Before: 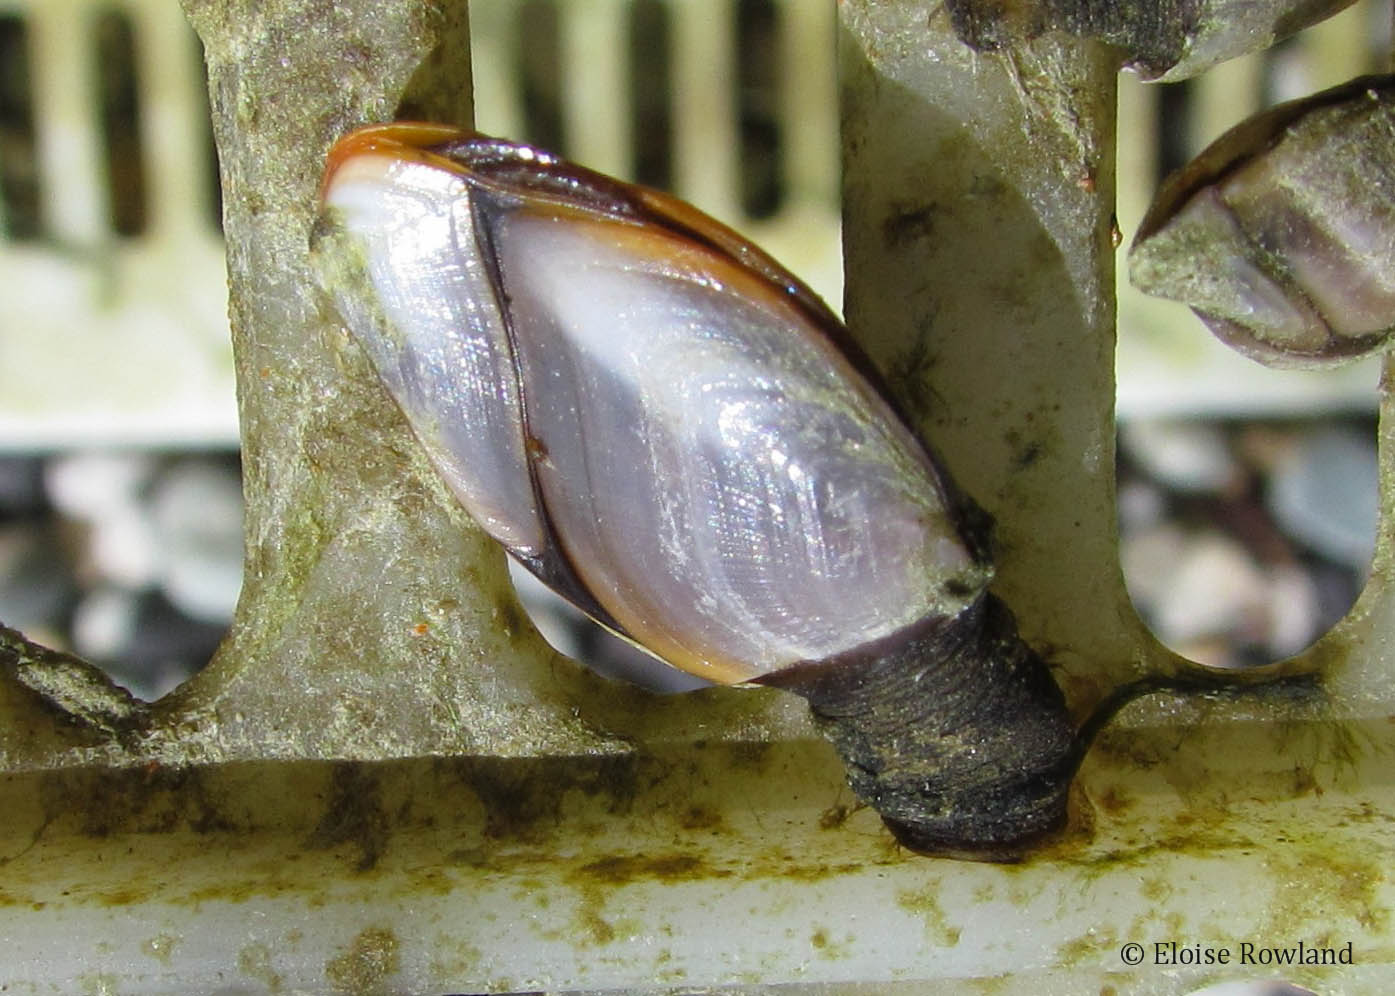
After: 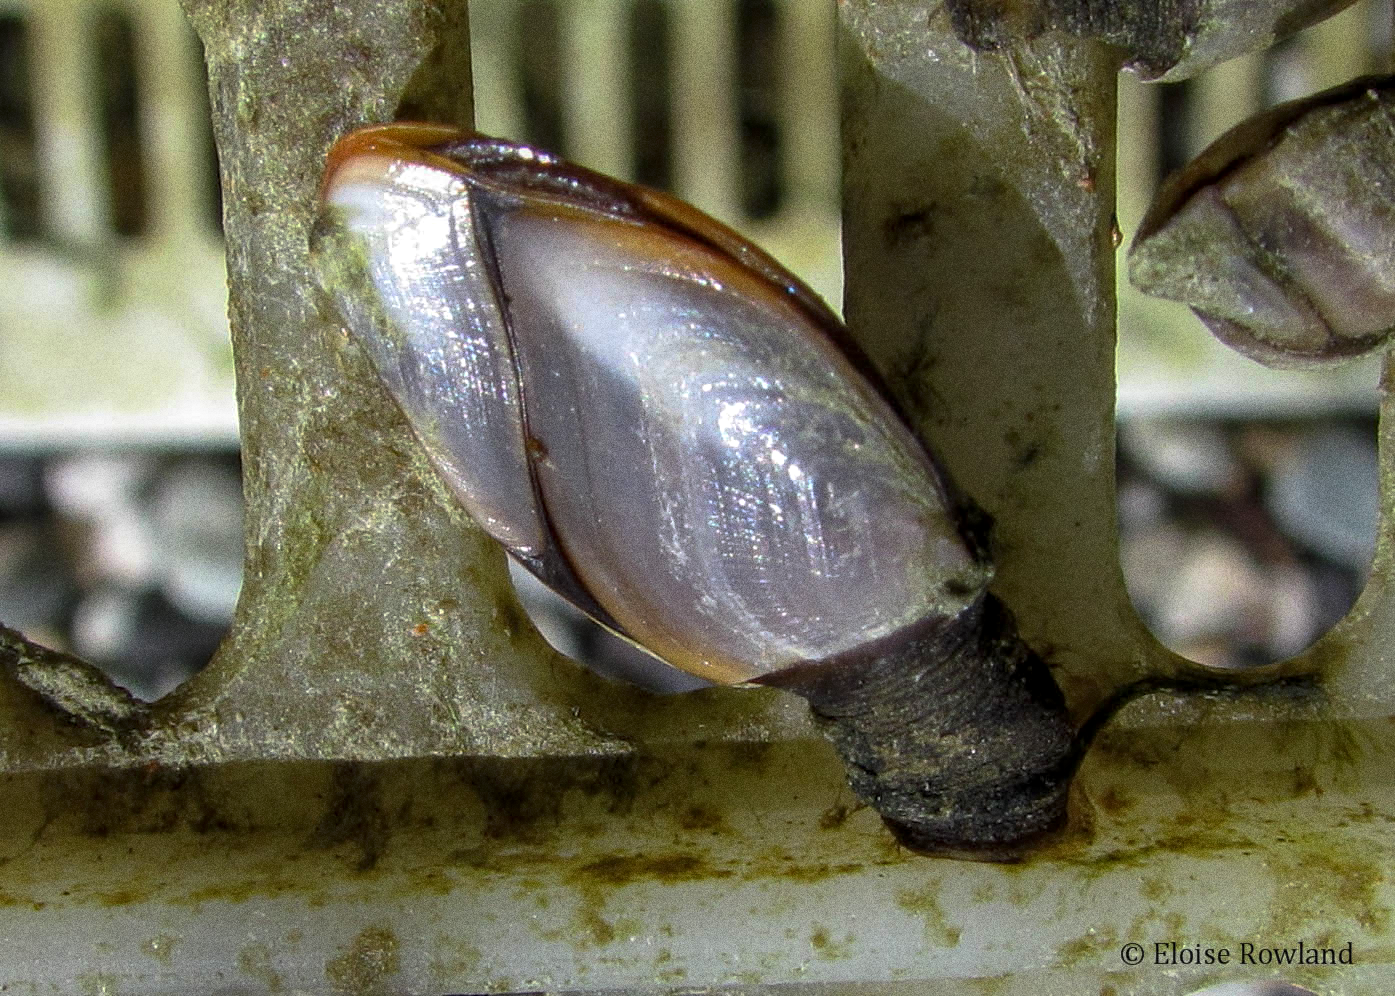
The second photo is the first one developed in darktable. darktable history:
grain: coarseness 0.09 ISO, strength 40%
base curve: curves: ch0 [(0, 0) (0.595, 0.418) (1, 1)], preserve colors none
local contrast: on, module defaults
